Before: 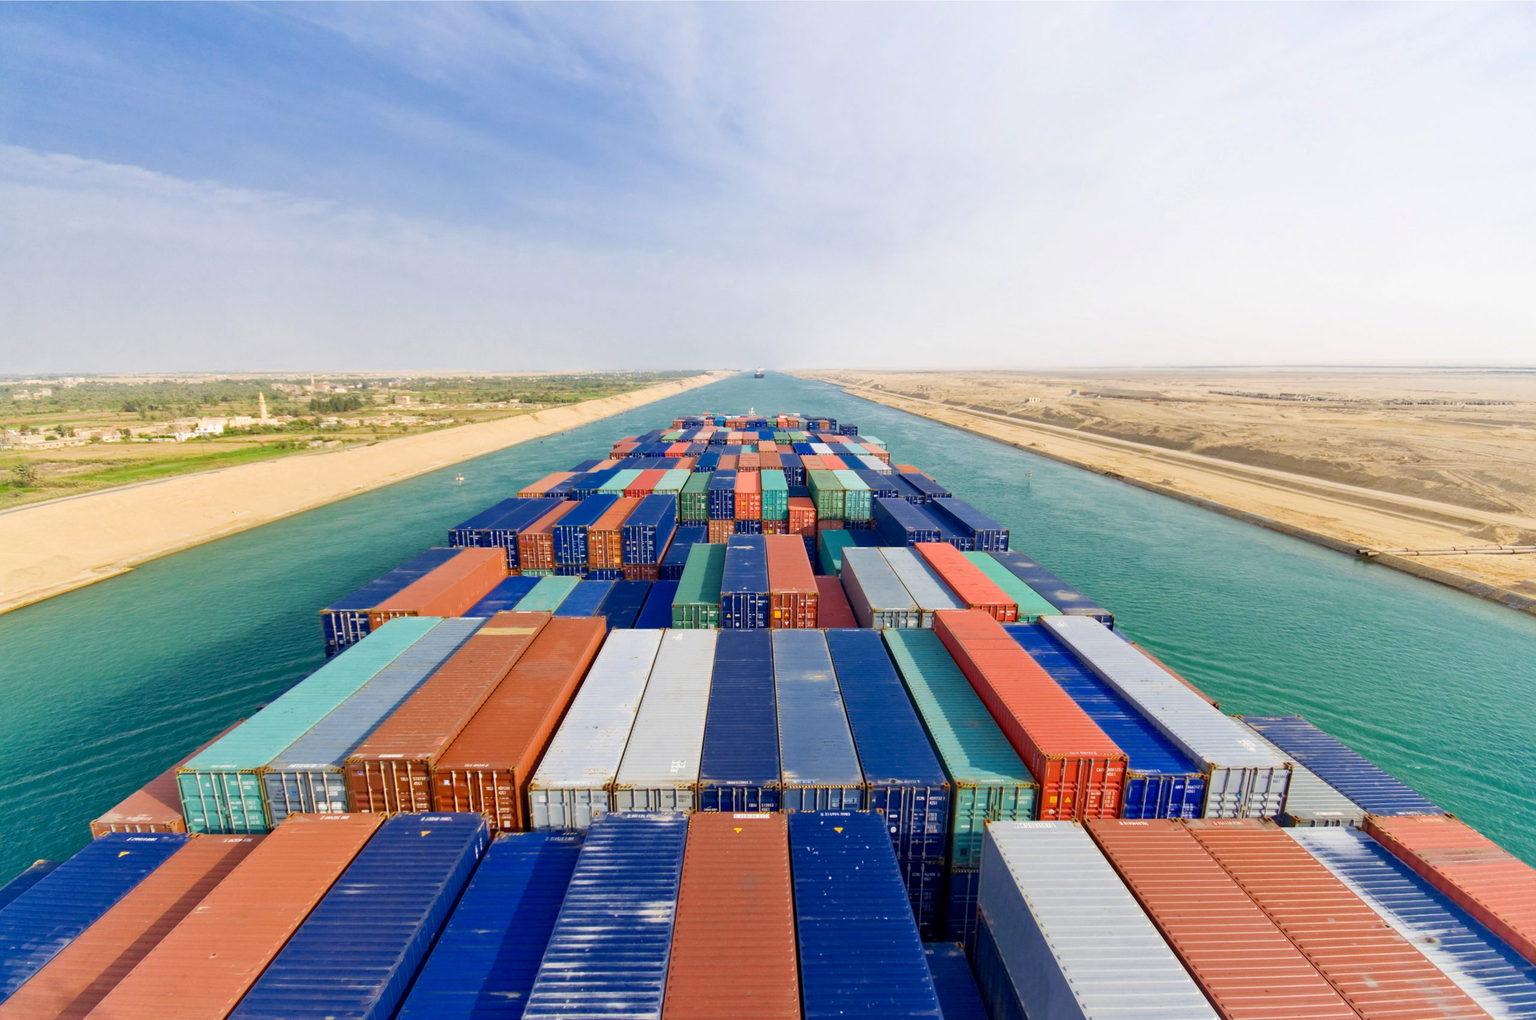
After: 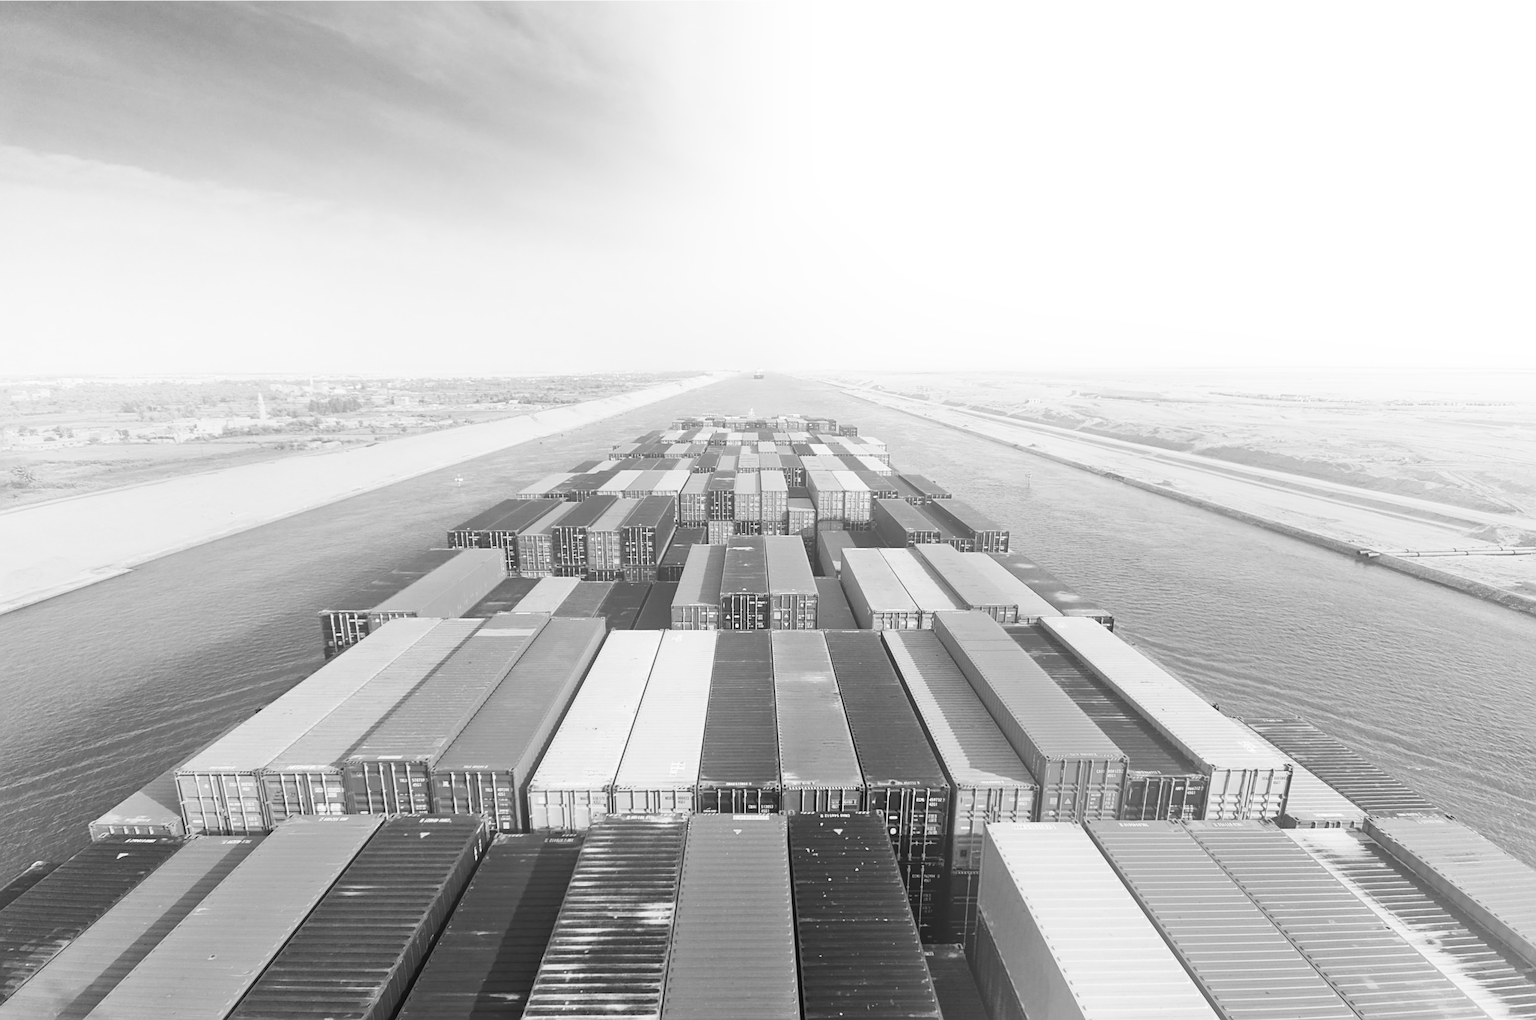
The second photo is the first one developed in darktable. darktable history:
white balance: emerald 1
shadows and highlights: soften with gaussian
color balance rgb: perceptual saturation grading › global saturation 20%, global vibrance 20%
sharpen: on, module defaults
contrast brightness saturation: contrast 0.2, brightness 0.2, saturation 0.8
monochrome: a 2.21, b -1.33, size 2.2
crop and rotate: left 0.126%
bloom: size 40%
